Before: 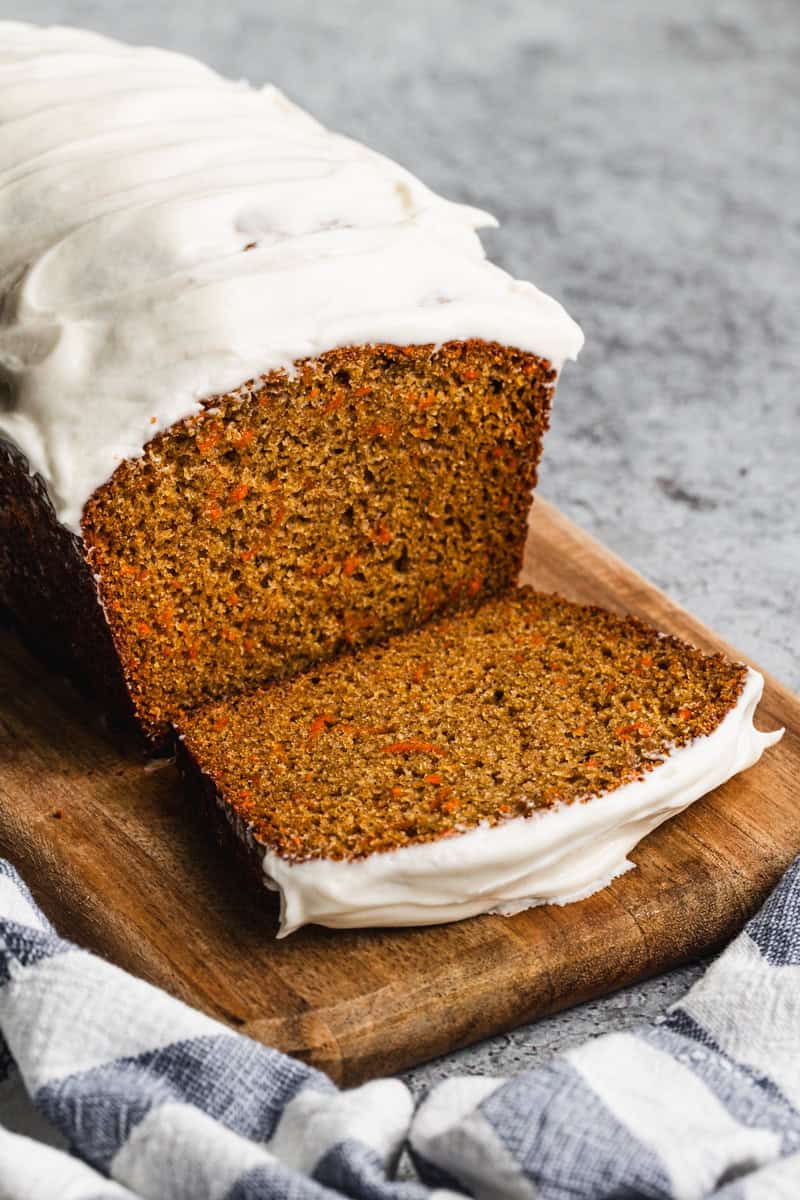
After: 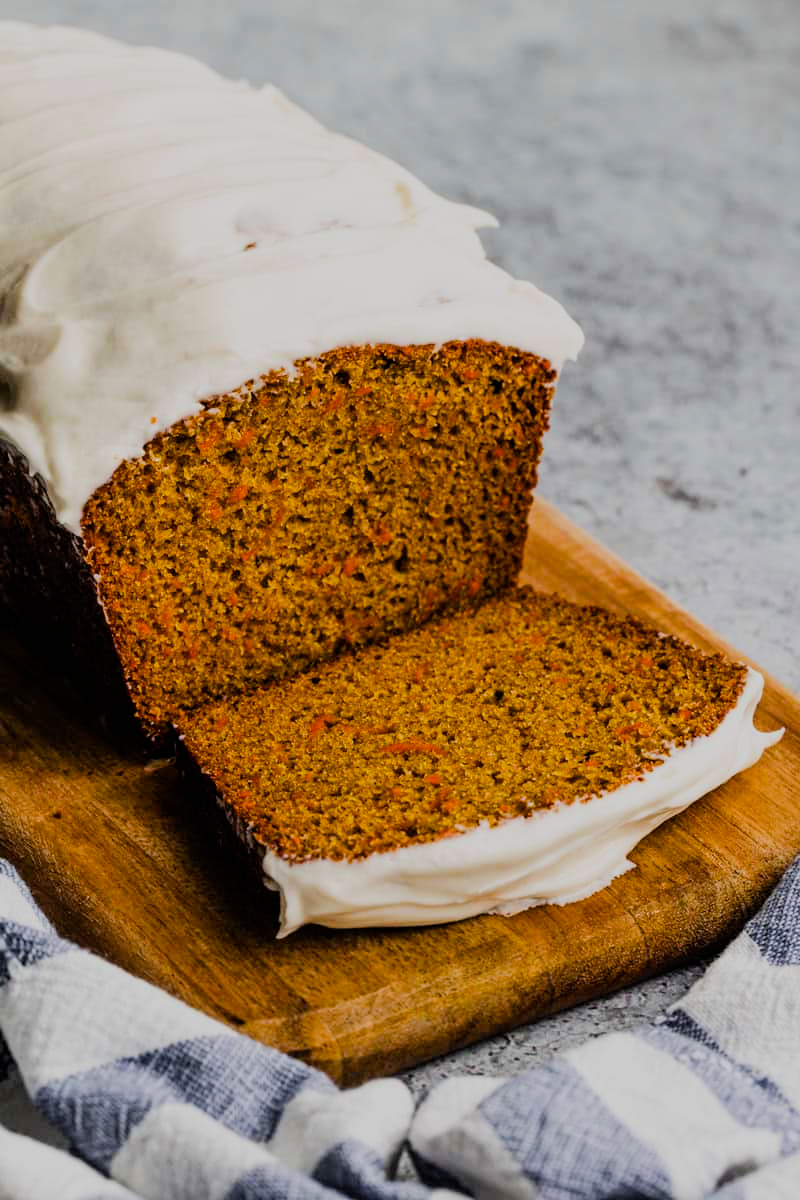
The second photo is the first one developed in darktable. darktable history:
color balance rgb: linear chroma grading › global chroma 15%, perceptual saturation grading › global saturation 30%
filmic rgb: black relative exposure -7.32 EV, white relative exposure 5.09 EV, hardness 3.2
